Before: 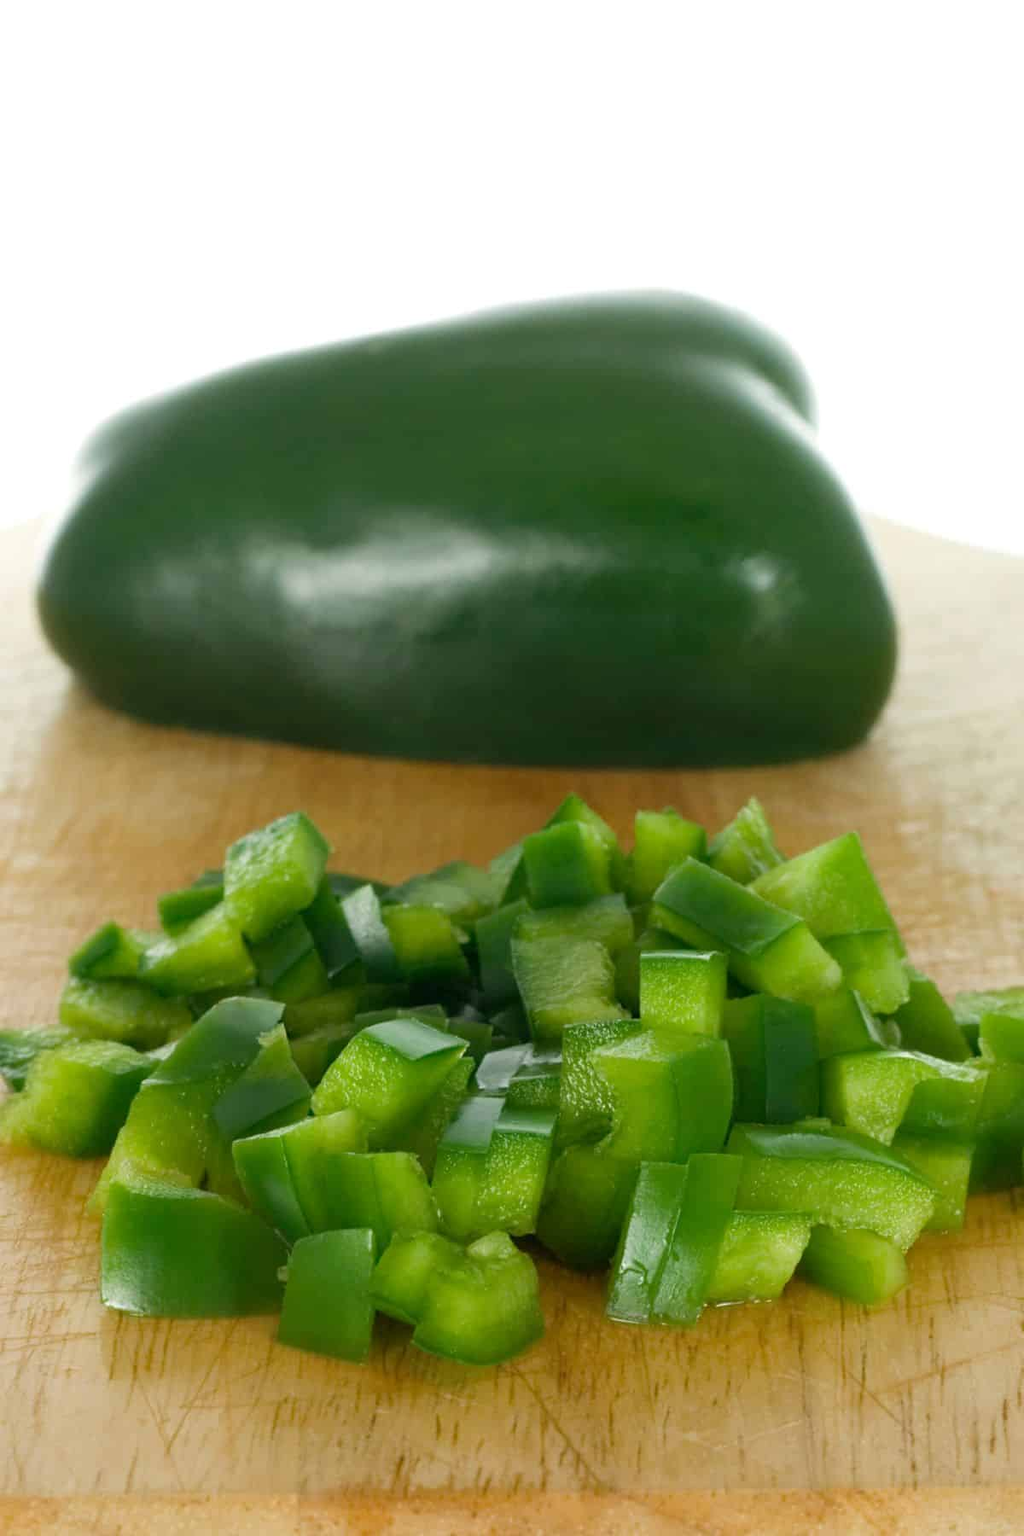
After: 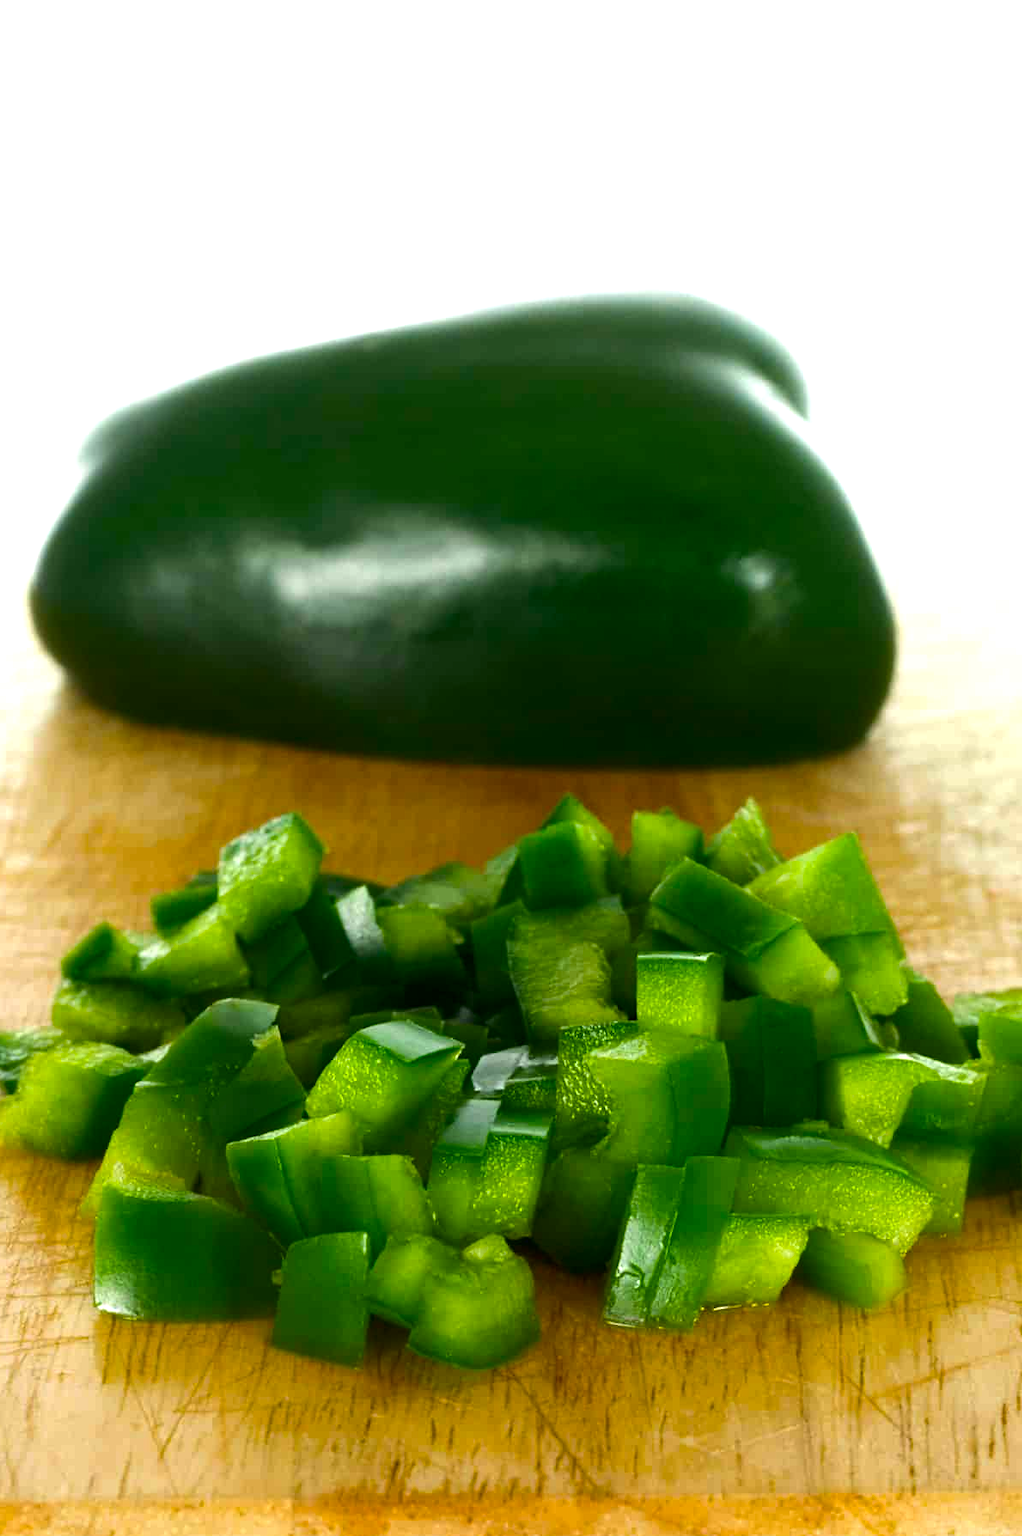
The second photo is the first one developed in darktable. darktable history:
color balance rgb: perceptual saturation grading › global saturation 25.353%, perceptual brilliance grading › global brilliance -4.871%, perceptual brilliance grading › highlights 24.042%, perceptual brilliance grading › mid-tones 7.287%, perceptual brilliance grading › shadows -4.653%
crop and rotate: left 0.791%, top 0.372%, bottom 0.267%
contrast brightness saturation: contrast 0.066, brightness -0.131, saturation 0.062
